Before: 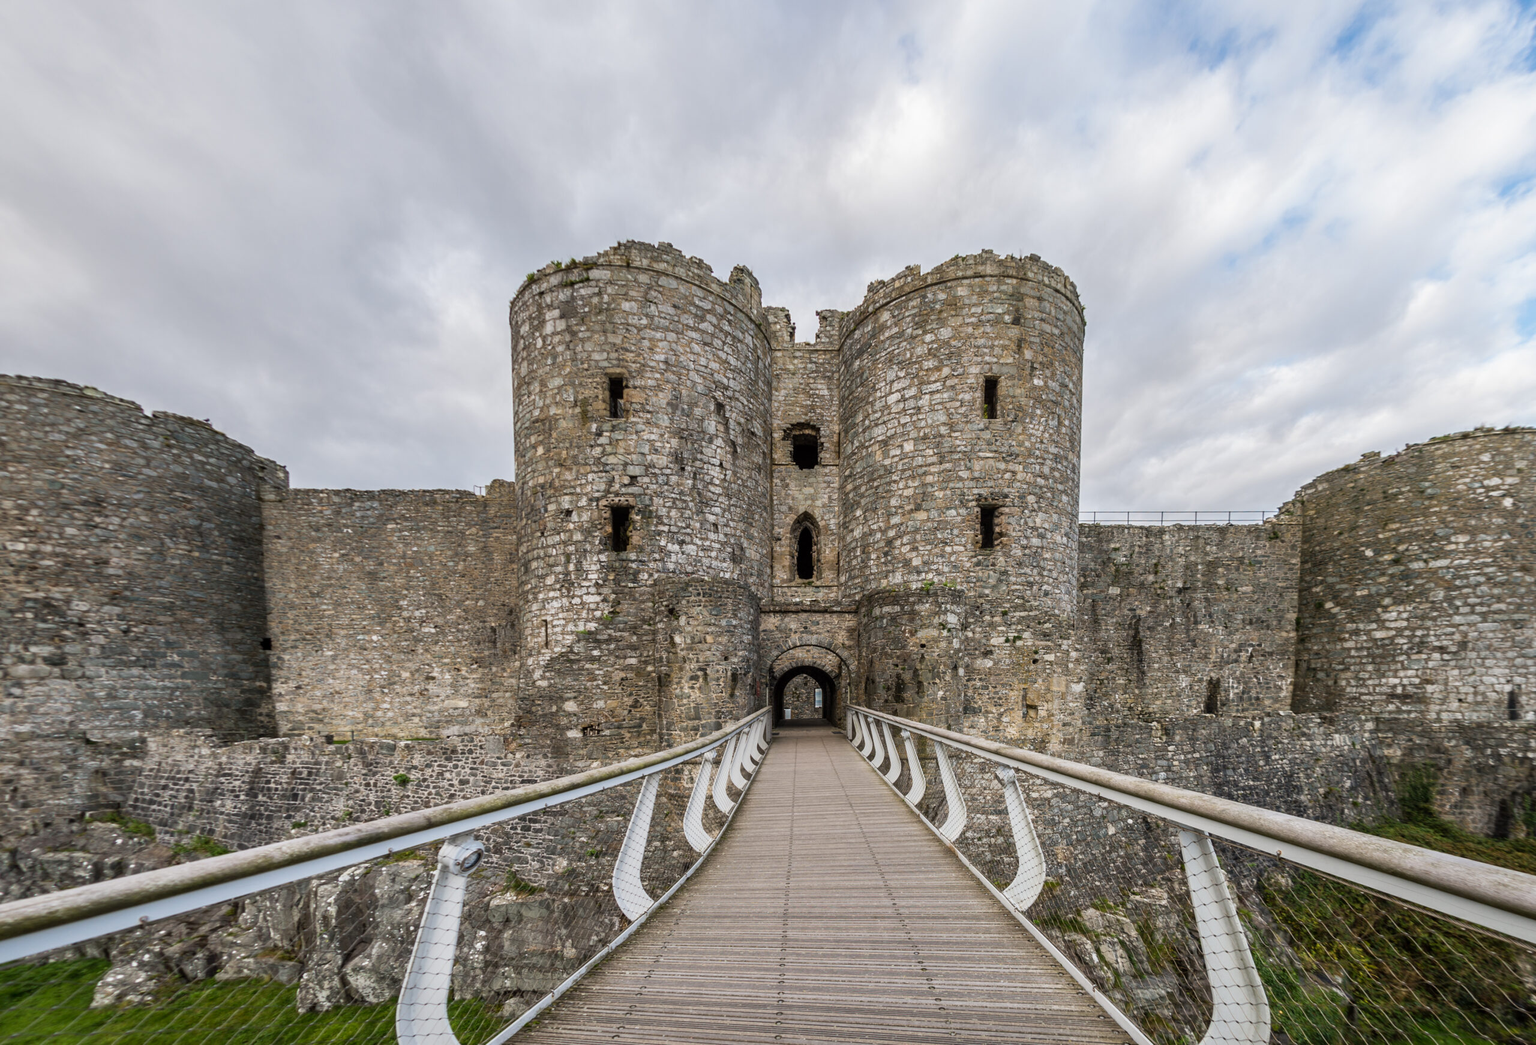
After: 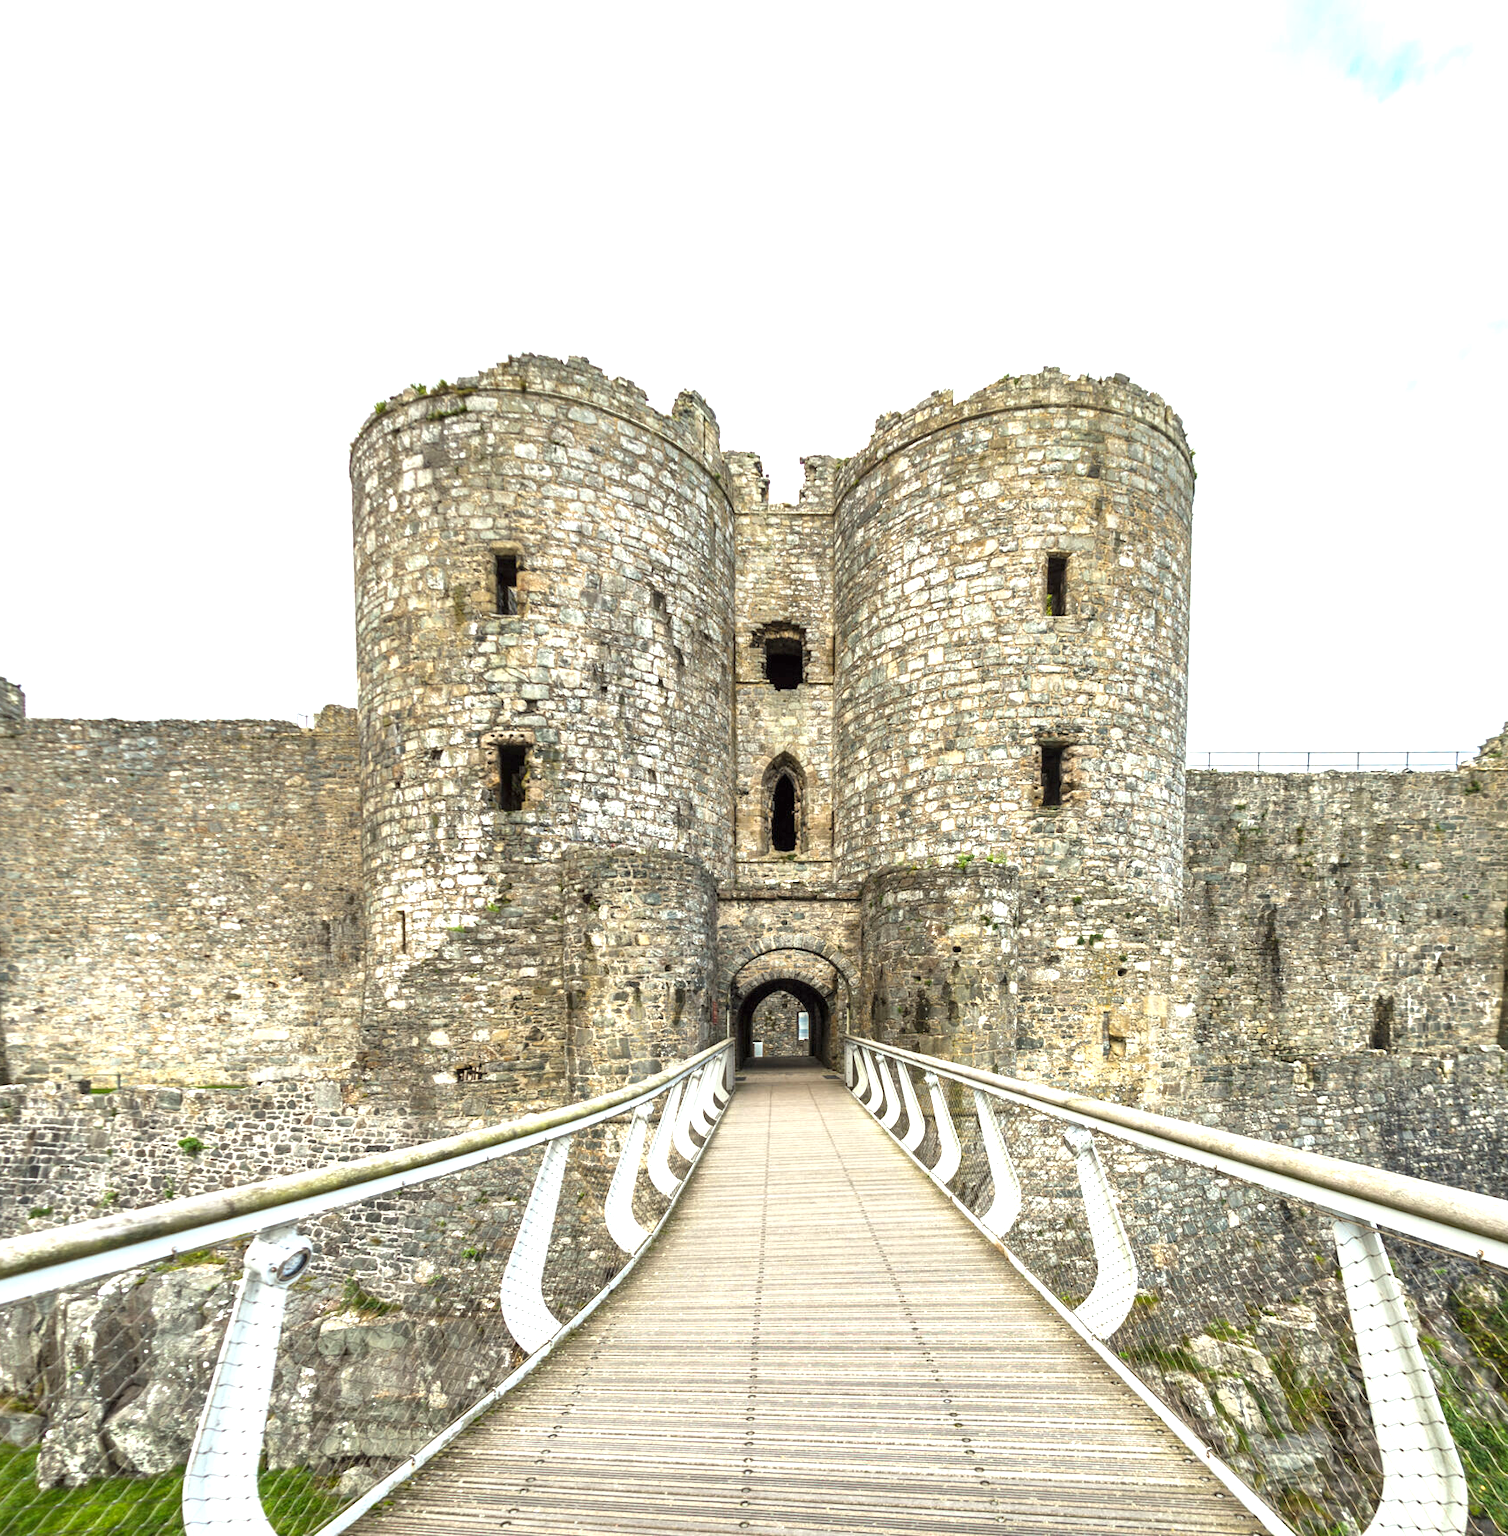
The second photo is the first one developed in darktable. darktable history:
shadows and highlights: shadows 25, highlights -25
color correction: highlights a* -4.73, highlights b* 5.06, saturation 0.97
exposure: black level correction 0, exposure 1.7 EV, compensate exposure bias true, compensate highlight preservation false
crop and rotate: left 17.732%, right 15.423%
